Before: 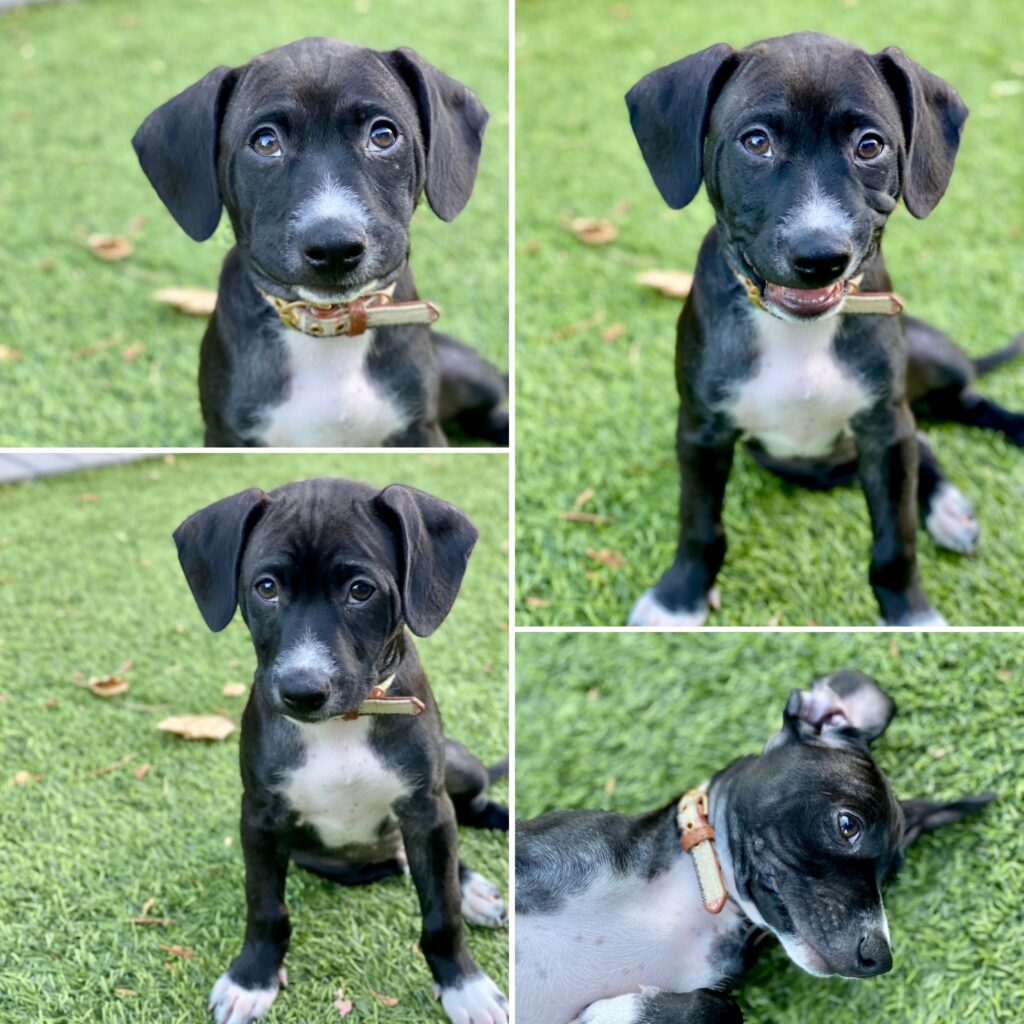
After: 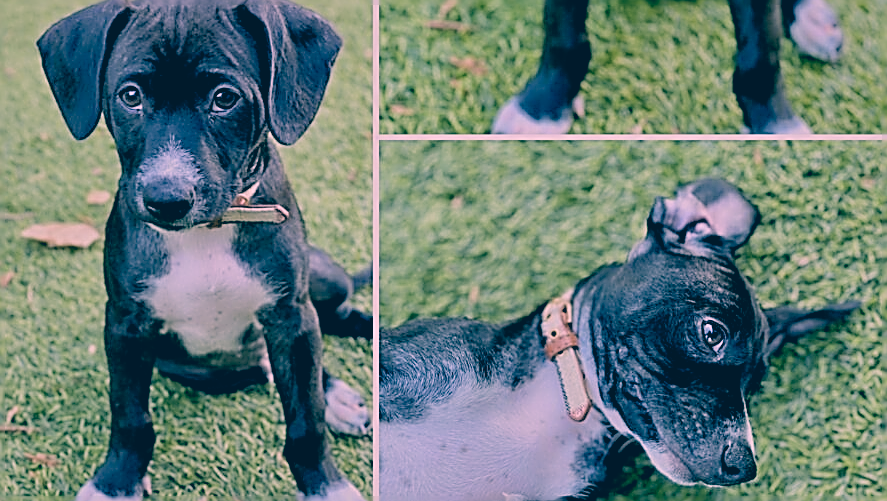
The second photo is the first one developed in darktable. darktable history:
shadows and highlights: on, module defaults
contrast brightness saturation: contrast -0.05, saturation -0.41
color correction: highlights a* 17.03, highlights b* 0.205, shadows a* -15.38, shadows b* -14.56, saturation 1.5
filmic rgb: middle gray luminance 18.42%, black relative exposure -9 EV, white relative exposure 3.75 EV, threshold 6 EV, target black luminance 0%, hardness 4.85, latitude 67.35%, contrast 0.955, highlights saturation mix 20%, shadows ↔ highlights balance 21.36%, add noise in highlights 0, preserve chrominance luminance Y, color science v3 (2019), use custom middle-gray values true, iterations of high-quality reconstruction 0, contrast in highlights soft, enable highlight reconstruction true
crop and rotate: left 13.306%, top 48.129%, bottom 2.928%
sharpen: amount 1.861
